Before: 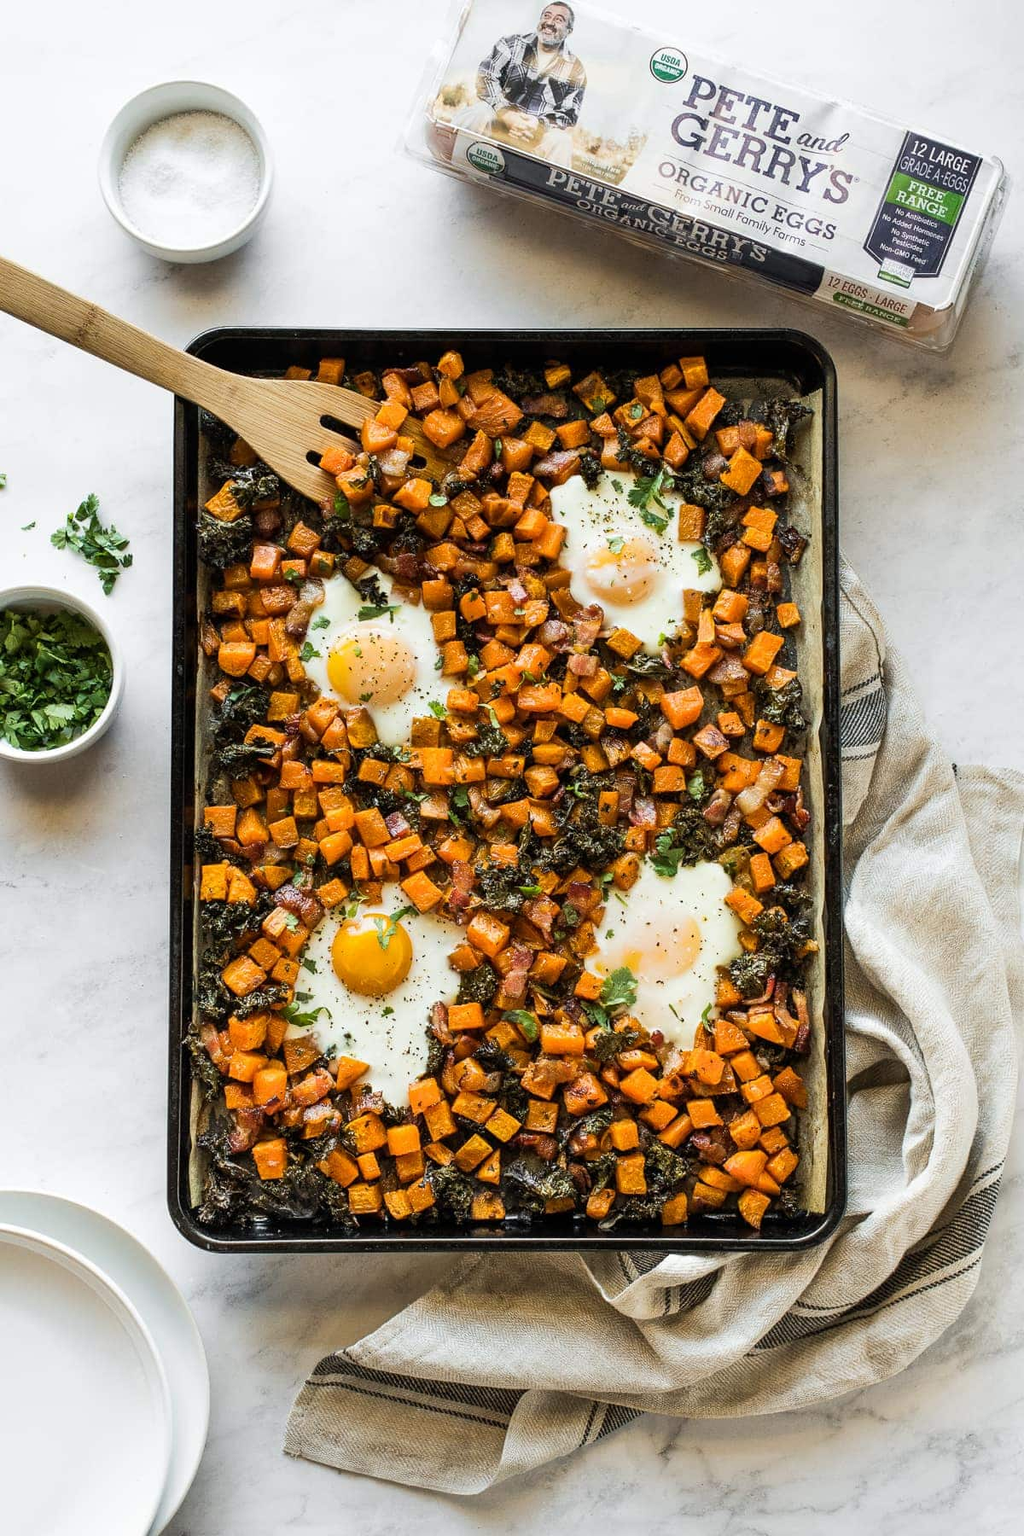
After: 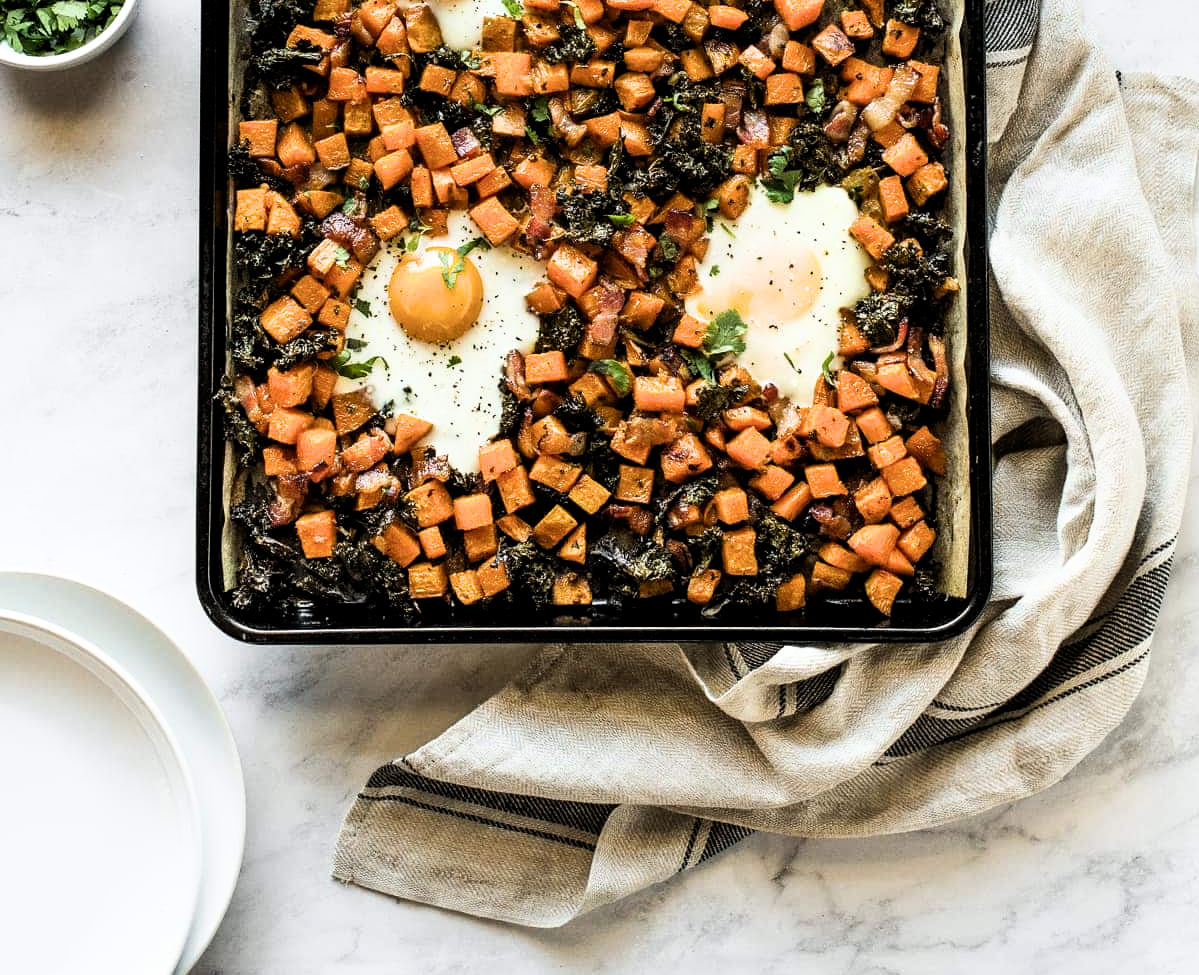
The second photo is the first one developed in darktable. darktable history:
crop and rotate: top 45.832%, right 0.028%
contrast brightness saturation: contrast 0.077, saturation 0.02
tone equalizer: on, module defaults
filmic rgb: black relative exposure -8.73 EV, white relative exposure 2.73 EV, target black luminance 0%, hardness 6.27, latitude 76.86%, contrast 1.327, shadows ↔ highlights balance -0.333%, color science v6 (2022)
